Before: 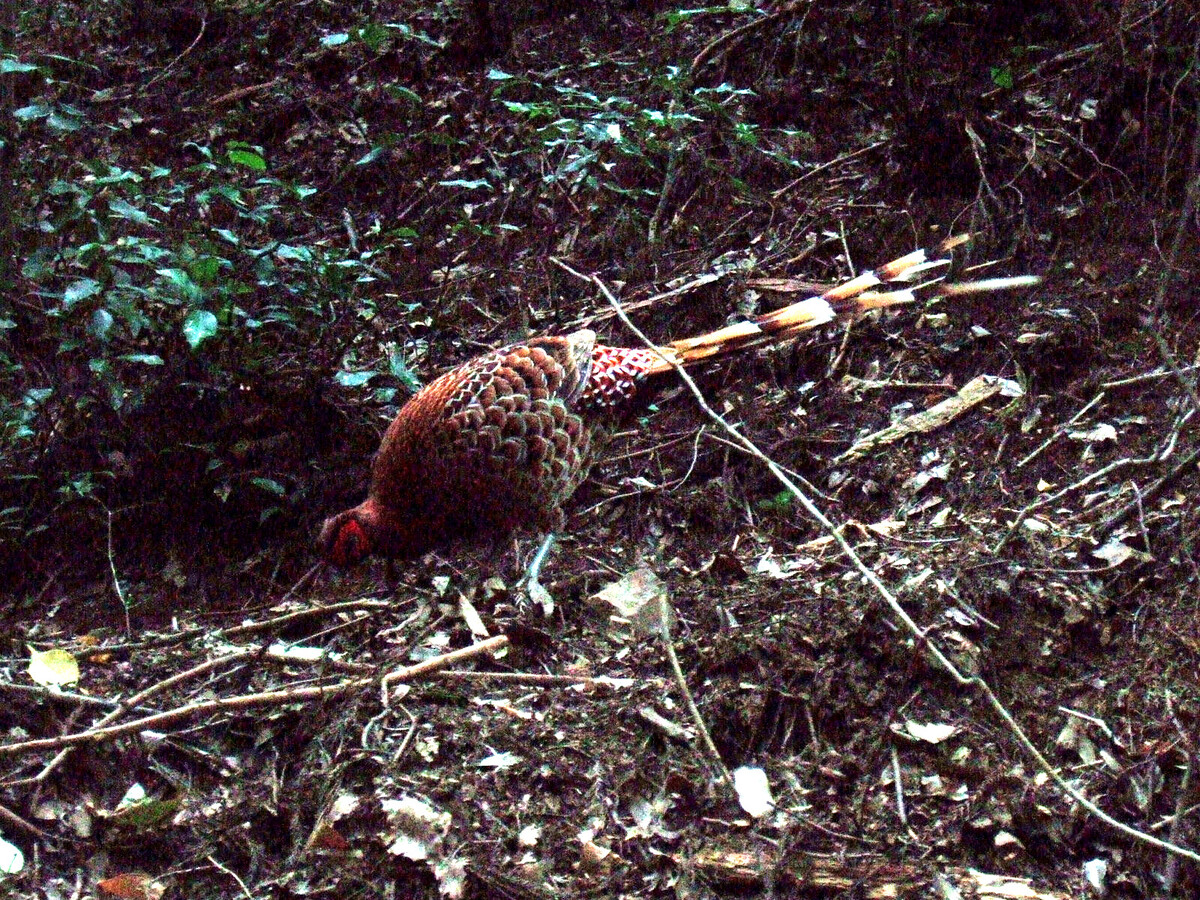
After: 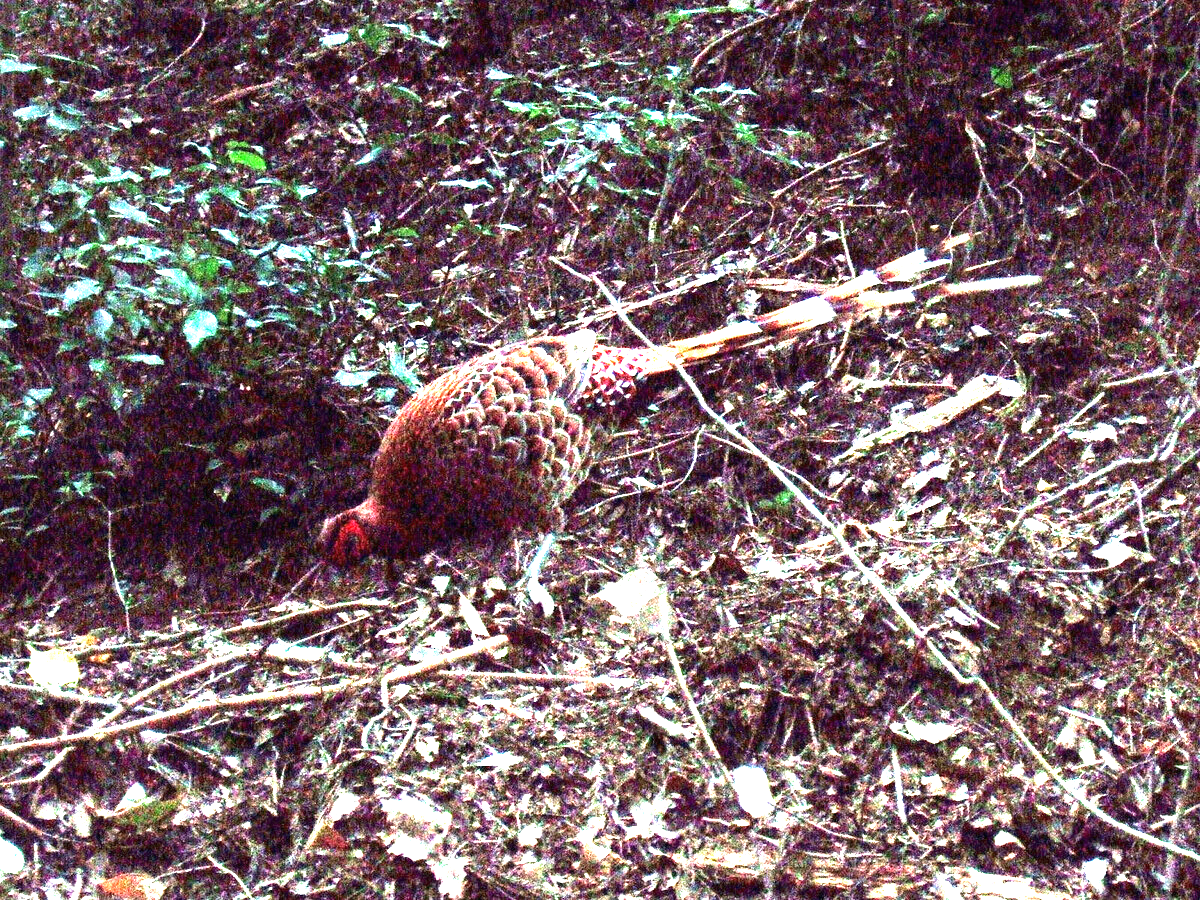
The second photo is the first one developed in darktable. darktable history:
exposure: black level correction 0, exposure 1.884 EV, compensate exposure bias true, compensate highlight preservation false
